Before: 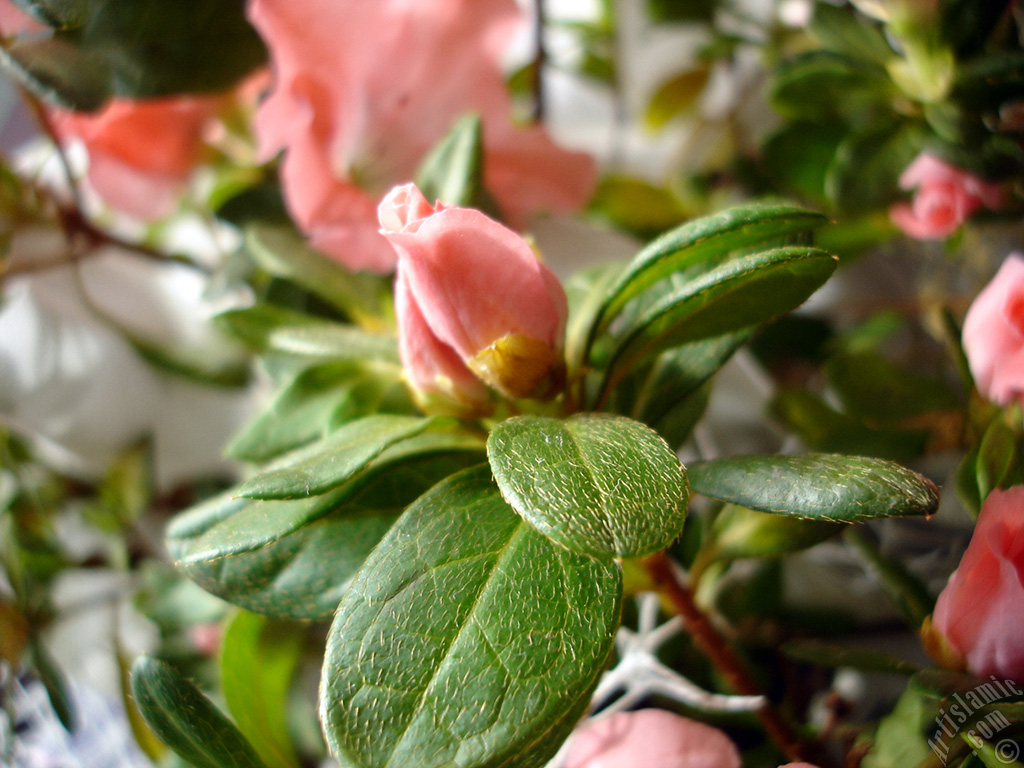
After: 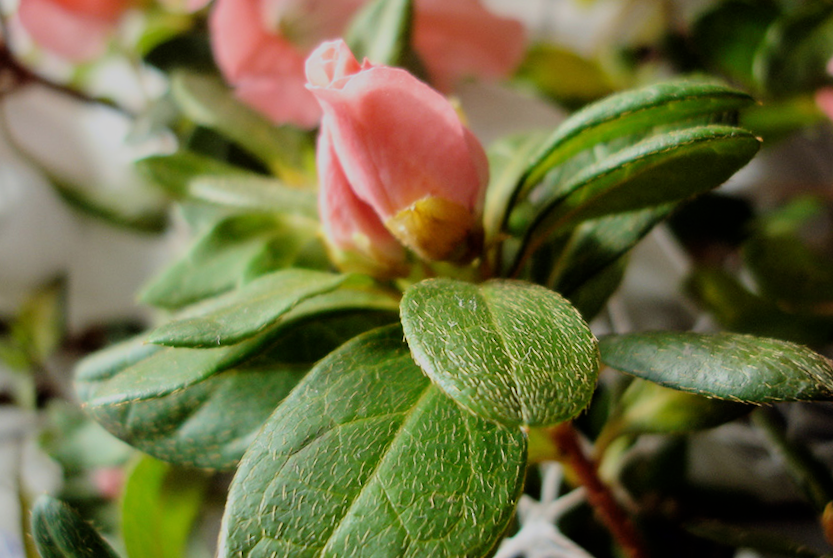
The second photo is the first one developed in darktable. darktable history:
crop and rotate: angle -3.39°, left 9.869%, top 20.381%, right 12.045%, bottom 12.096%
filmic rgb: black relative exposure -7.19 EV, white relative exposure 5.38 EV, threshold 2.96 EV, hardness 3.03, color science v6 (2022), enable highlight reconstruction true
